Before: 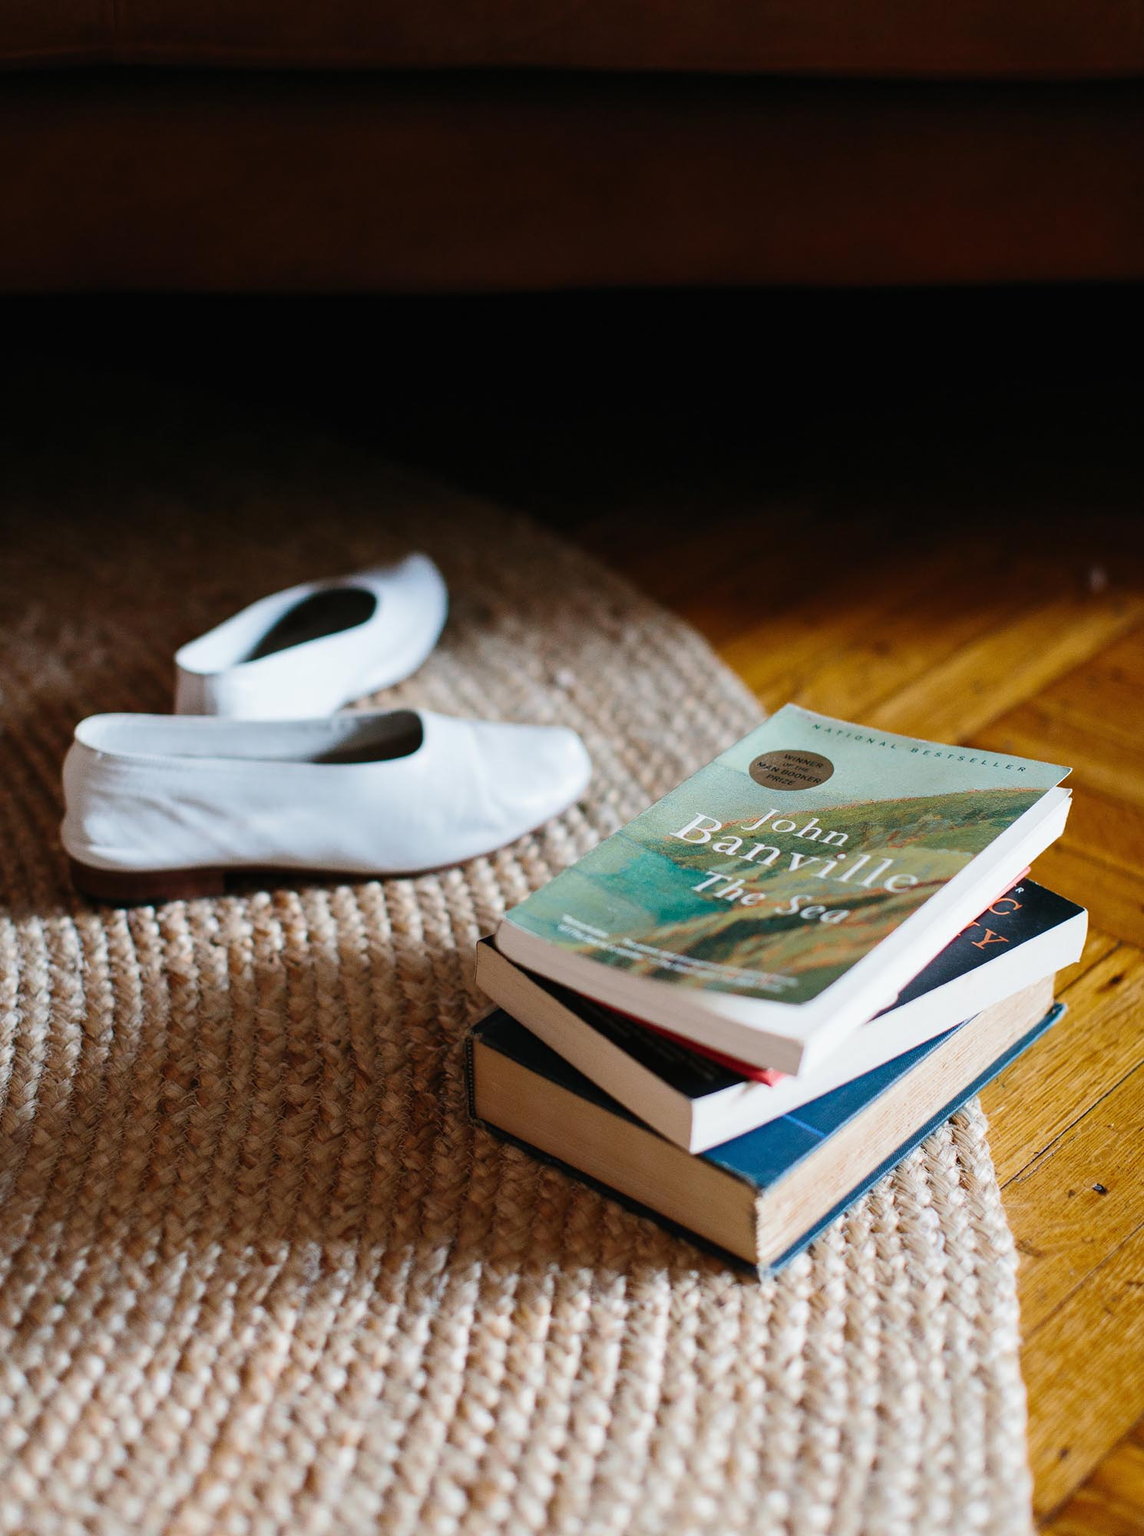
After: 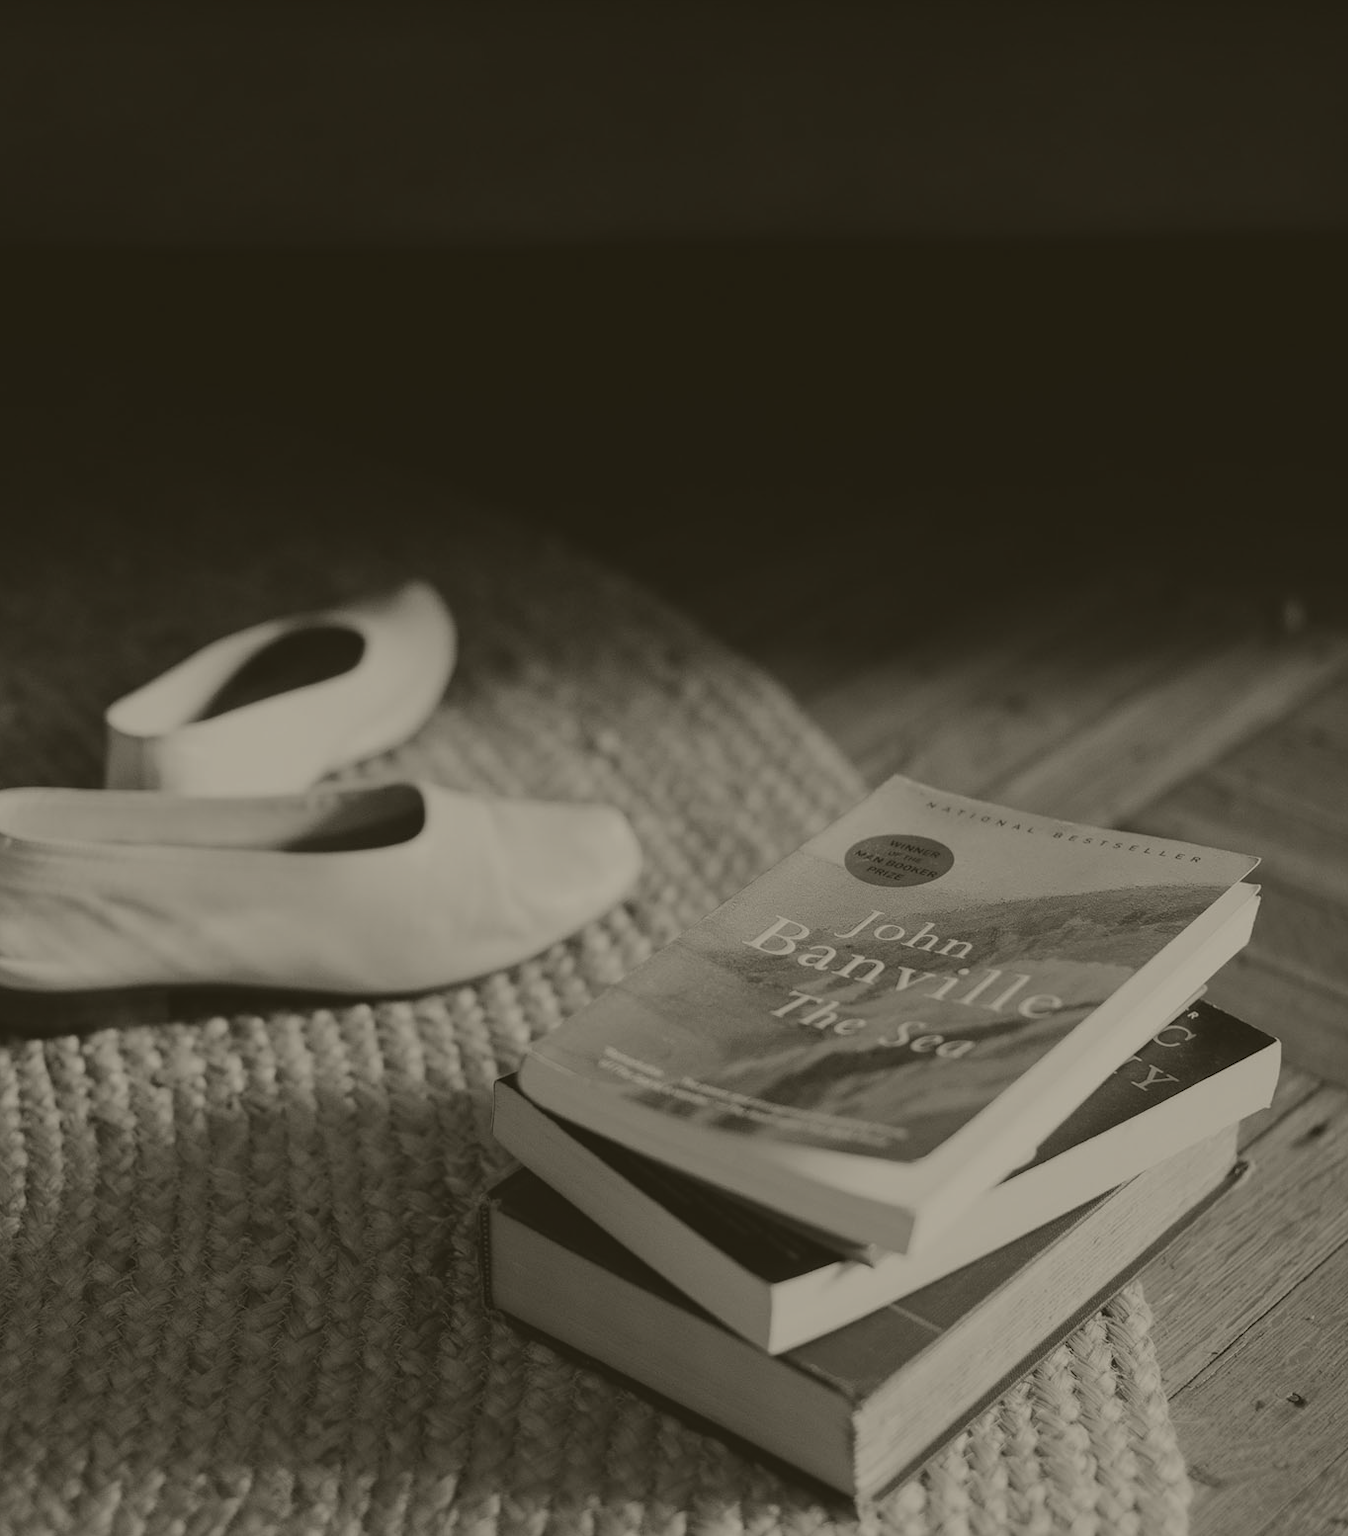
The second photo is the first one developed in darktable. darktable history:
colorize: hue 41.44°, saturation 22%, source mix 60%, lightness 10.61%
crop: left 8.155%, top 6.611%, bottom 15.385%
